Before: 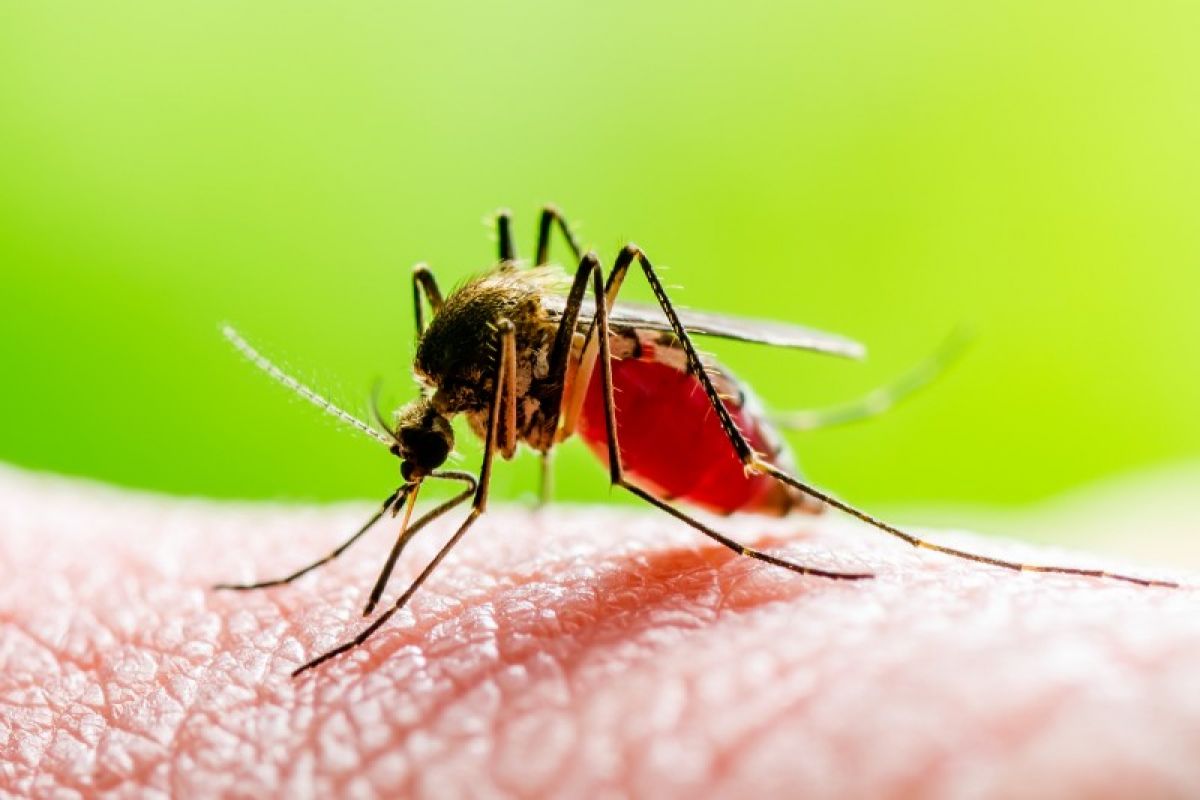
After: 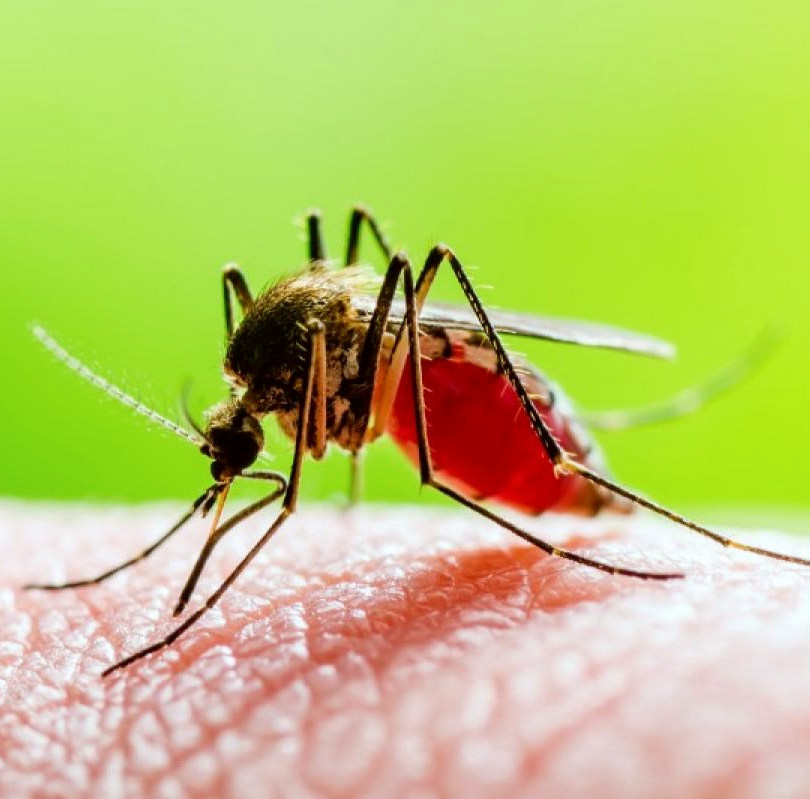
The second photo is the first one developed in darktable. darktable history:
crop and rotate: left 15.914%, right 16.583%
color correction: highlights a* -2.75, highlights b* -2.75, shadows a* 2, shadows b* 2.7
